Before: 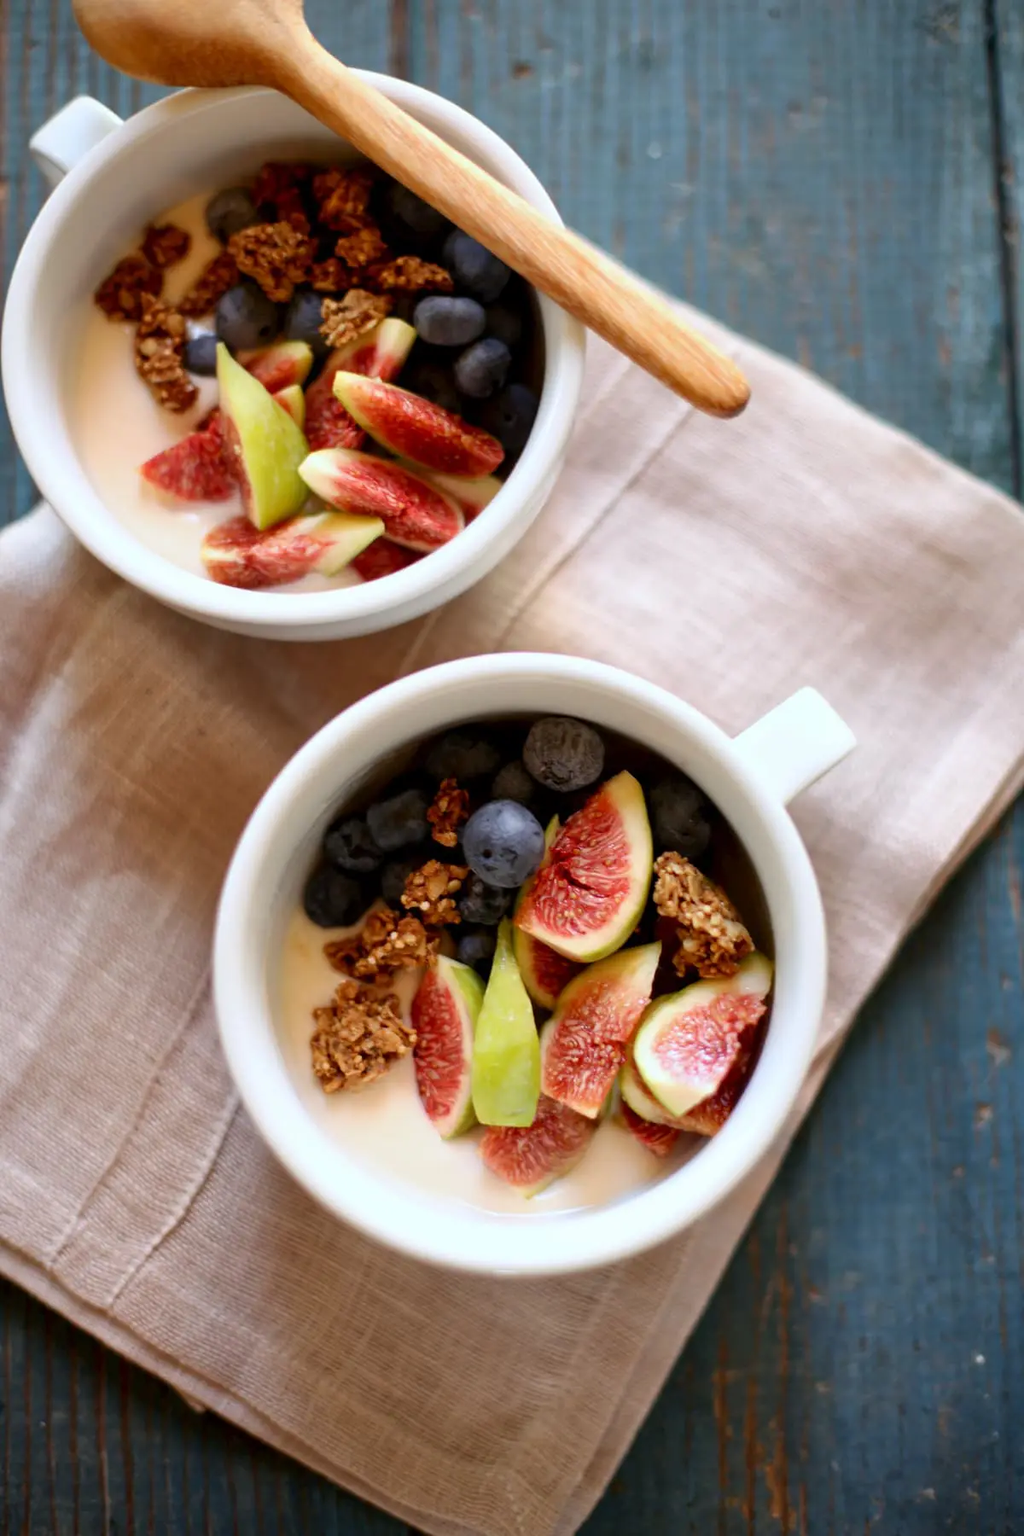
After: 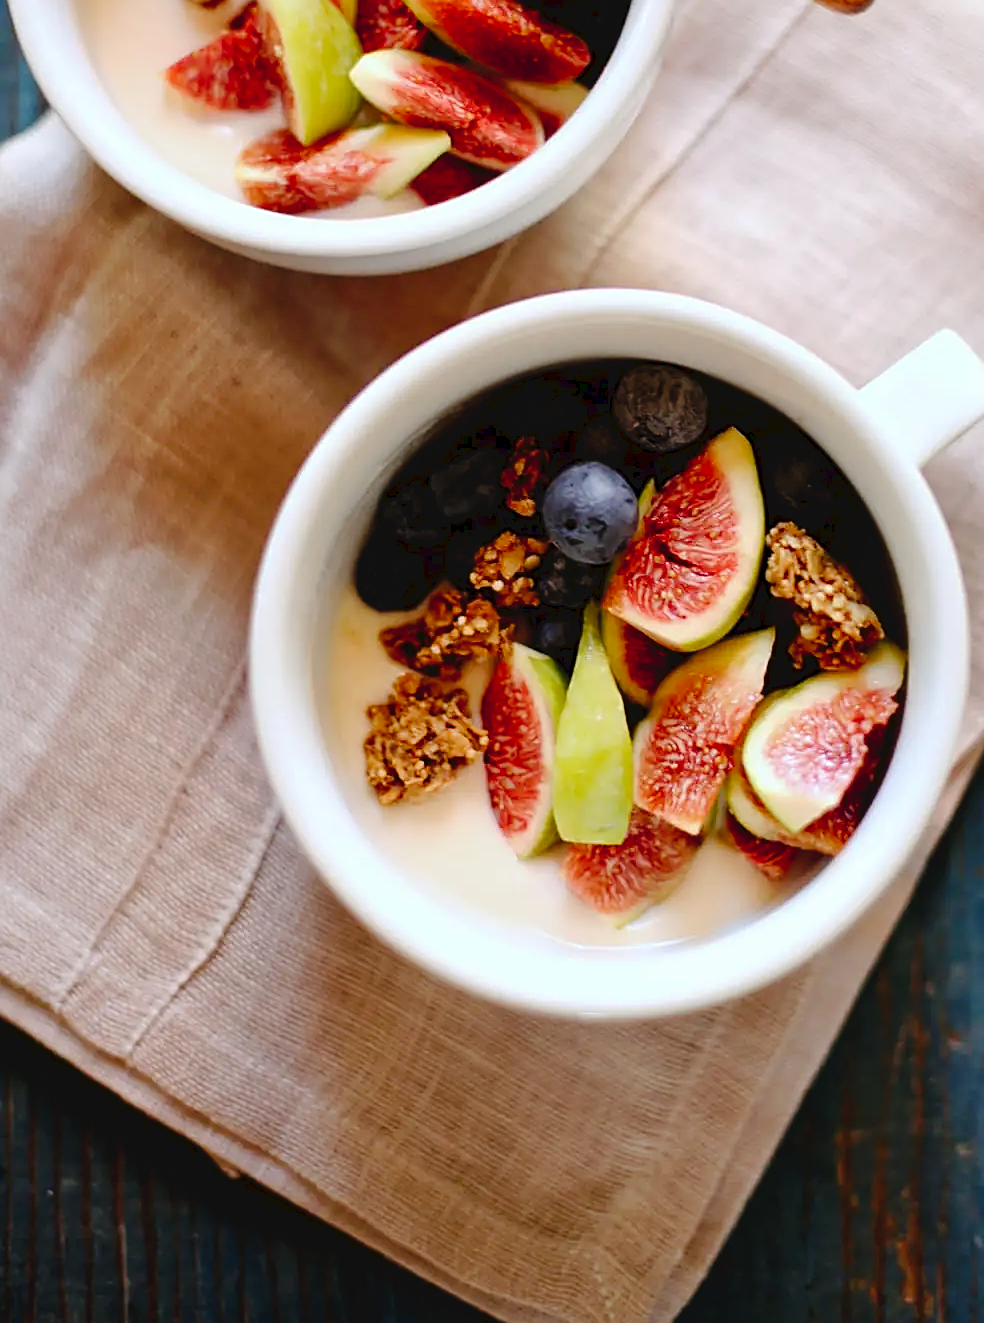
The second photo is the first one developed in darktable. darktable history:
sharpen: on, module defaults
crop: top 26.451%, right 17.957%
tone curve: curves: ch0 [(0, 0) (0.003, 0.048) (0.011, 0.048) (0.025, 0.048) (0.044, 0.049) (0.069, 0.048) (0.1, 0.052) (0.136, 0.071) (0.177, 0.109) (0.224, 0.157) (0.277, 0.233) (0.335, 0.32) (0.399, 0.404) (0.468, 0.496) (0.543, 0.582) (0.623, 0.653) (0.709, 0.738) (0.801, 0.811) (0.898, 0.895) (1, 1)], preserve colors none
